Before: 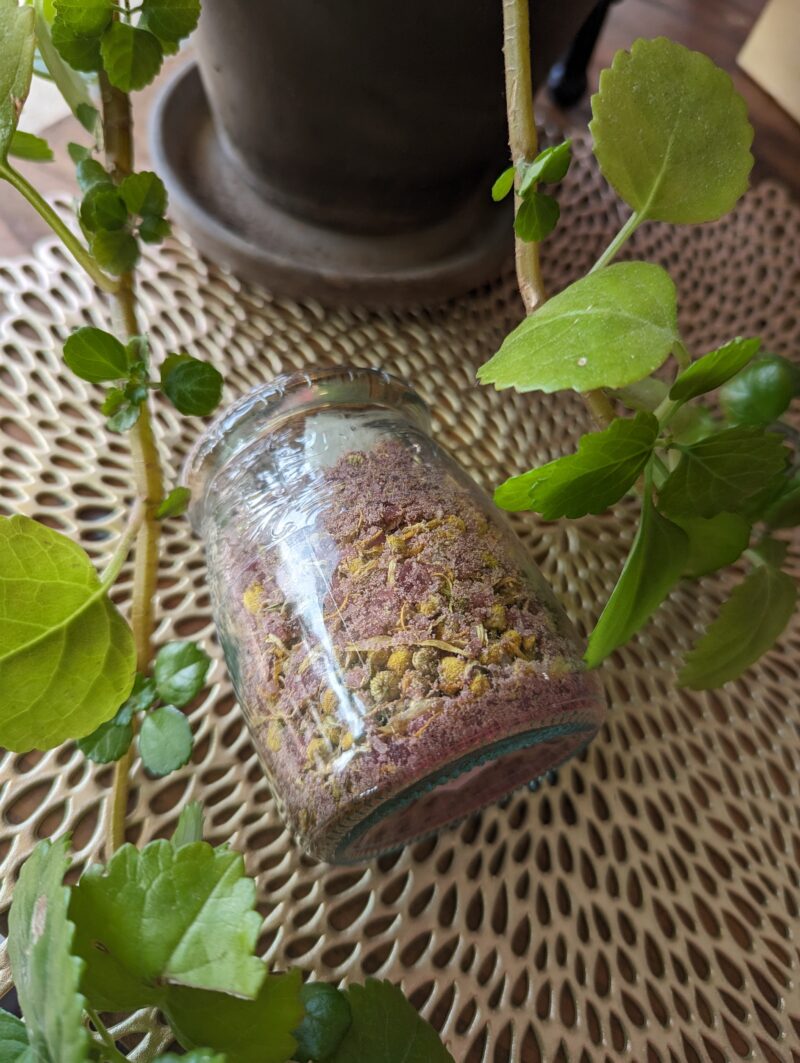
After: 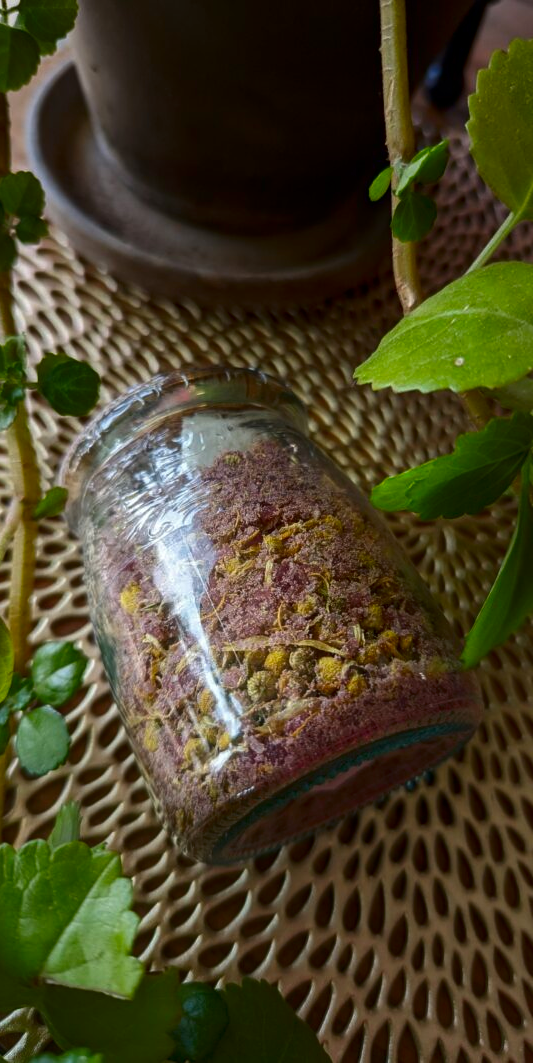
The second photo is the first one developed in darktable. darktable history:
contrast brightness saturation: brightness -0.25, saturation 0.2
crop and rotate: left 15.446%, right 17.836%
